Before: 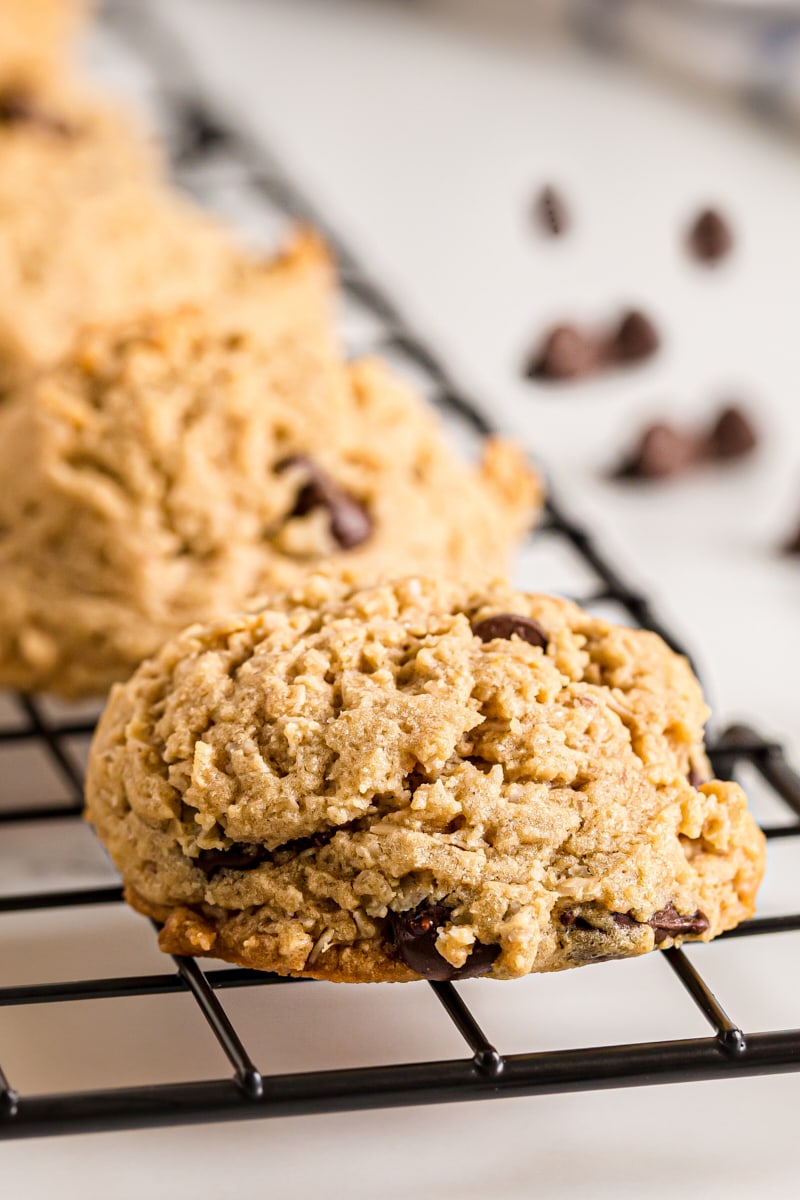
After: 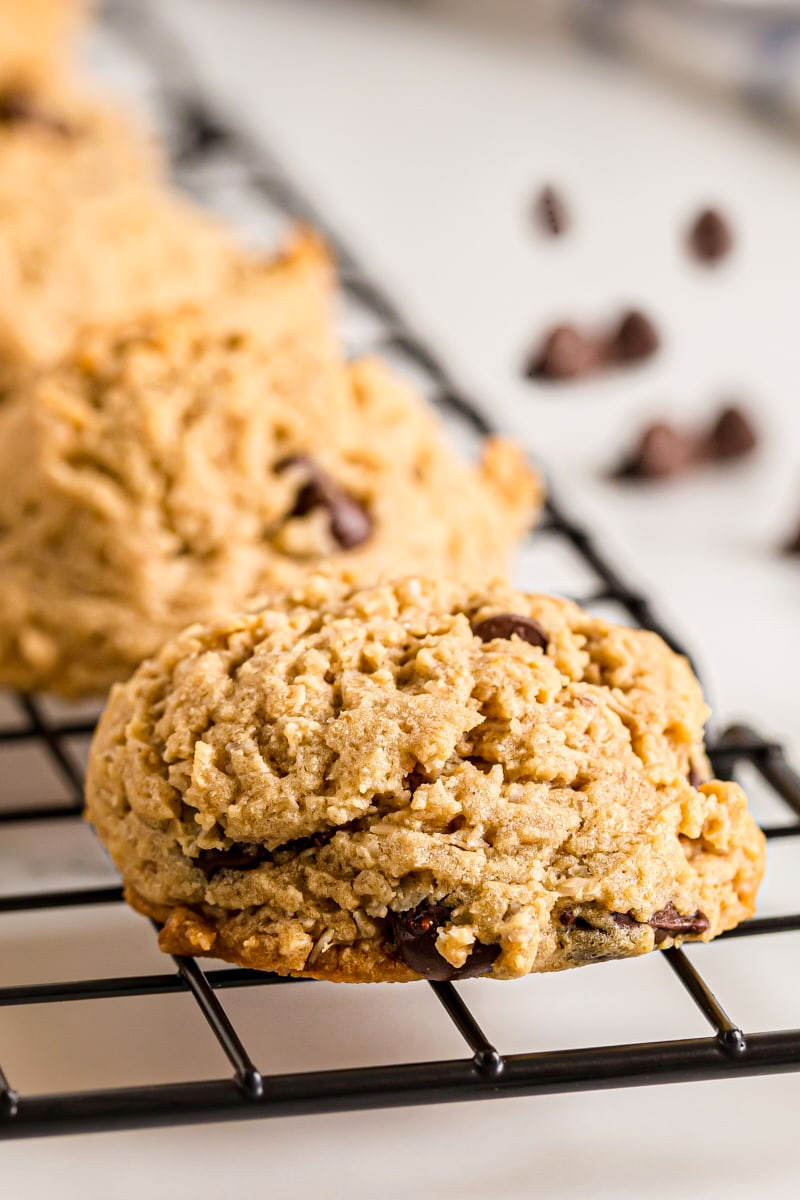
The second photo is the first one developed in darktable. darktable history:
contrast brightness saturation: contrast 0.041, saturation 0.073
